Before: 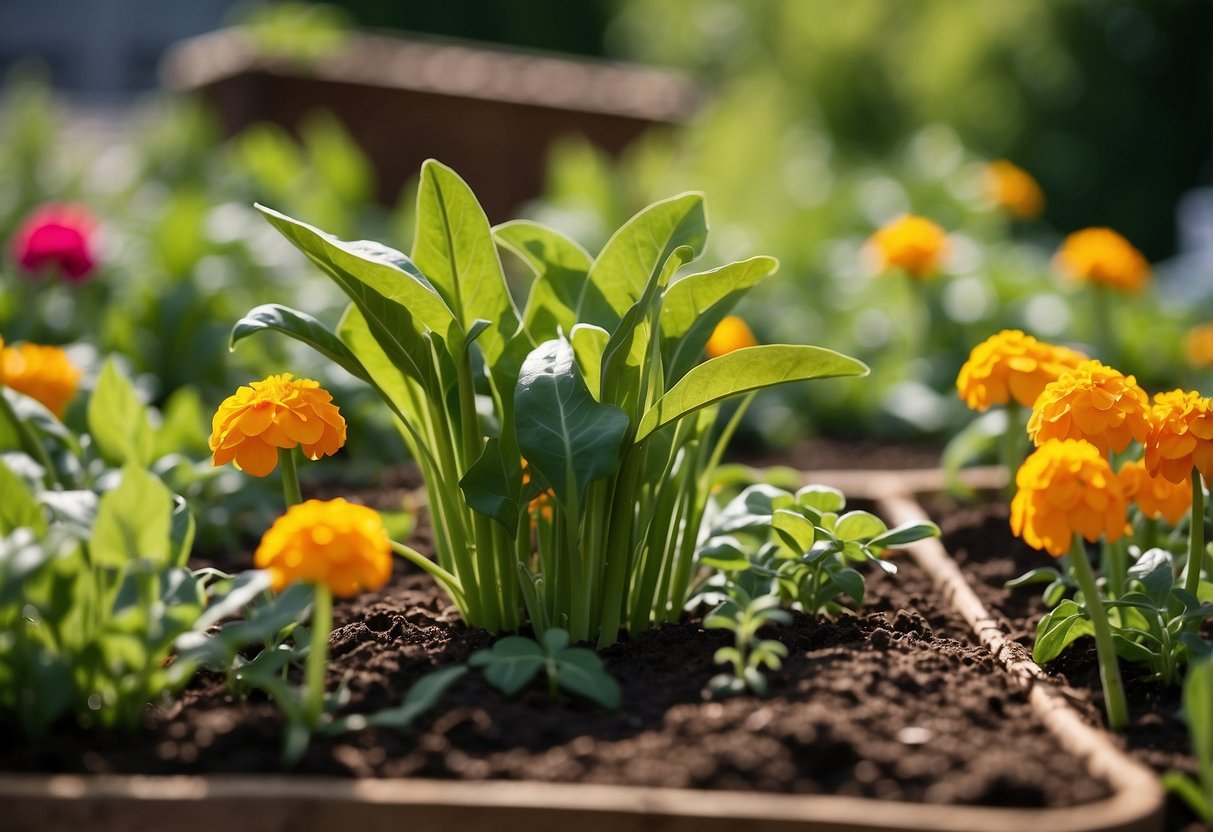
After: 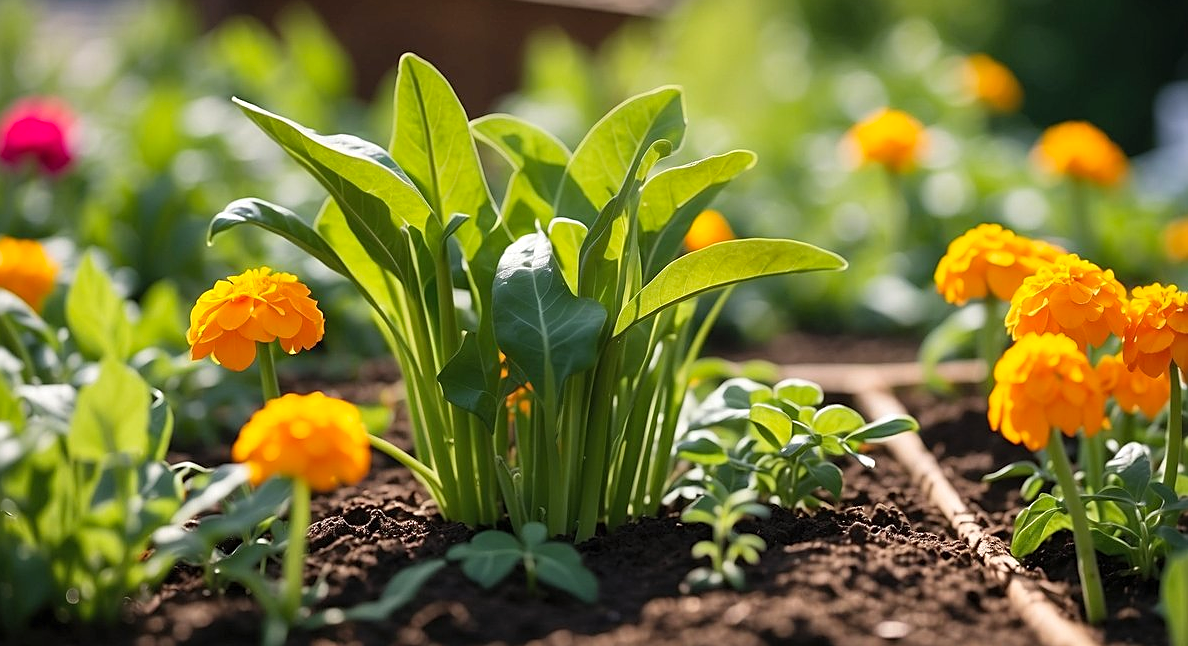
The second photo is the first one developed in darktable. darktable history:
exposure: exposure 0.076 EV, compensate exposure bias true, compensate highlight preservation false
contrast brightness saturation: contrast 0.031, brightness 0.07, saturation 0.131
crop and rotate: left 1.825%, top 12.777%, right 0.209%, bottom 9.481%
sharpen: on, module defaults
